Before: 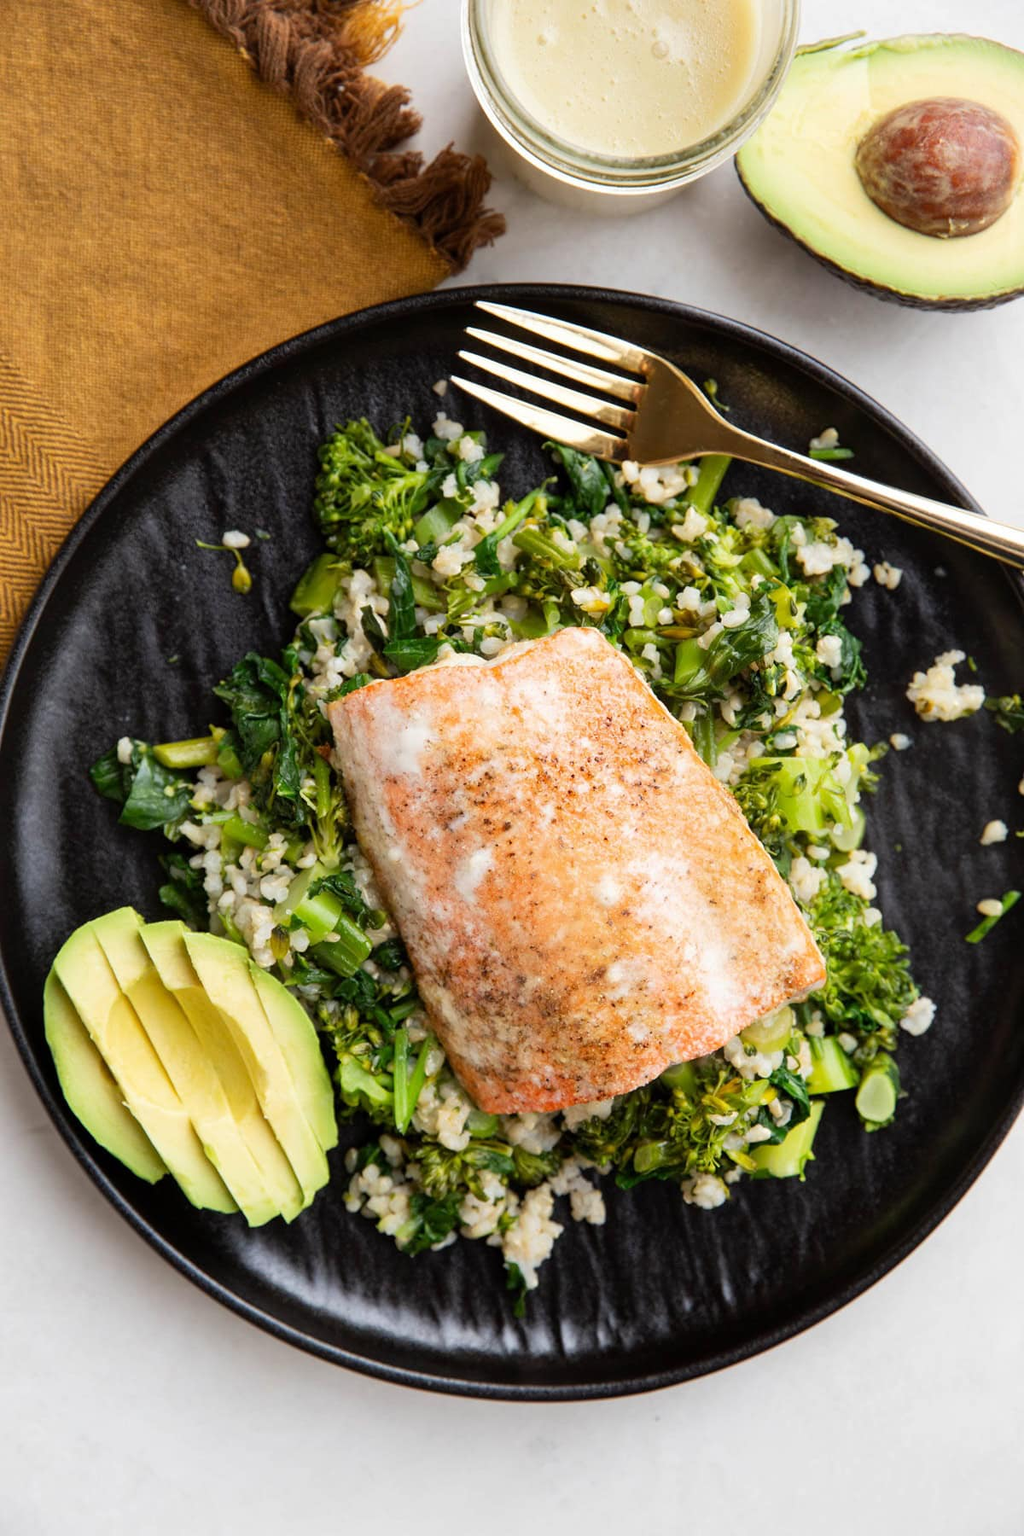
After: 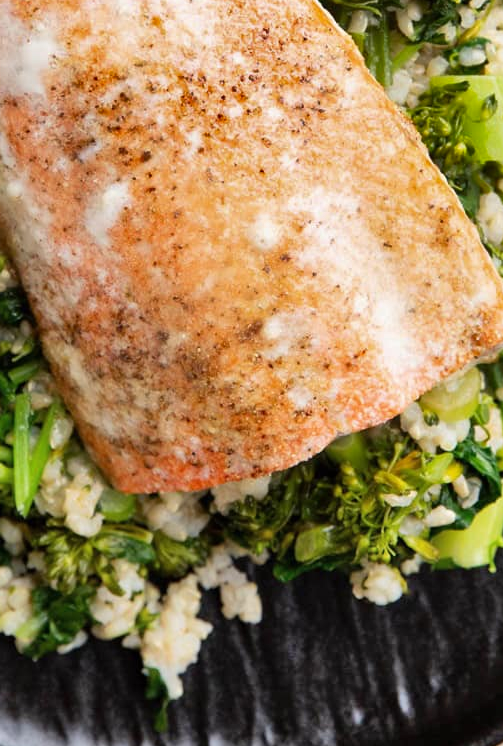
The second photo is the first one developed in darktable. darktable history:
crop: left 37.375%, top 45.158%, right 20.653%, bottom 13.376%
shadows and highlights: shadows 60.02, soften with gaussian
